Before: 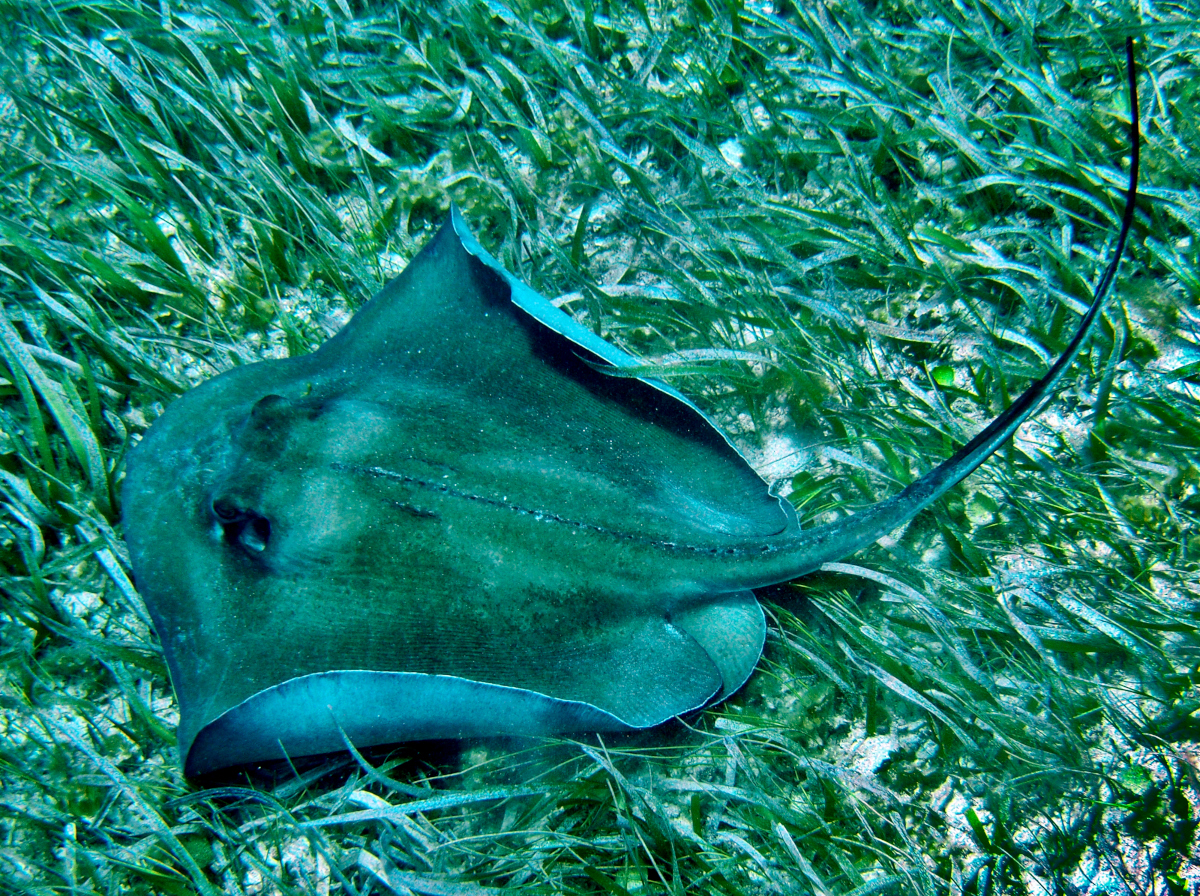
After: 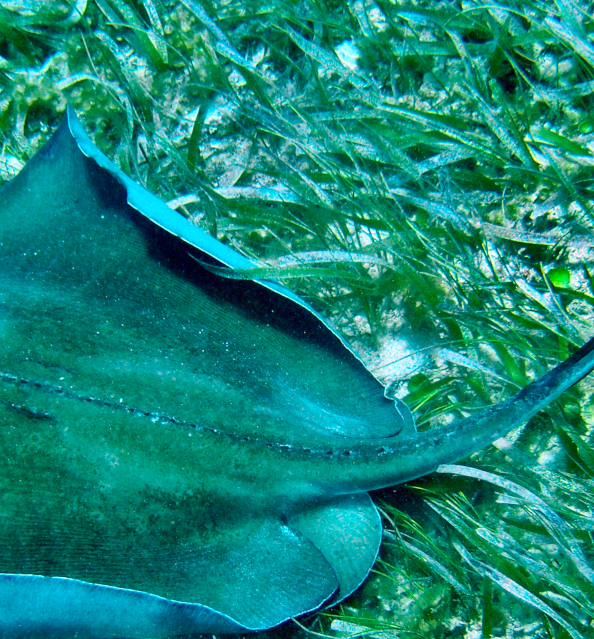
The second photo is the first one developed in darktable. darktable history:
contrast brightness saturation: contrast 0.03, brightness 0.06, saturation 0.13
crop: left 32.075%, top 10.976%, right 18.355%, bottom 17.596%
